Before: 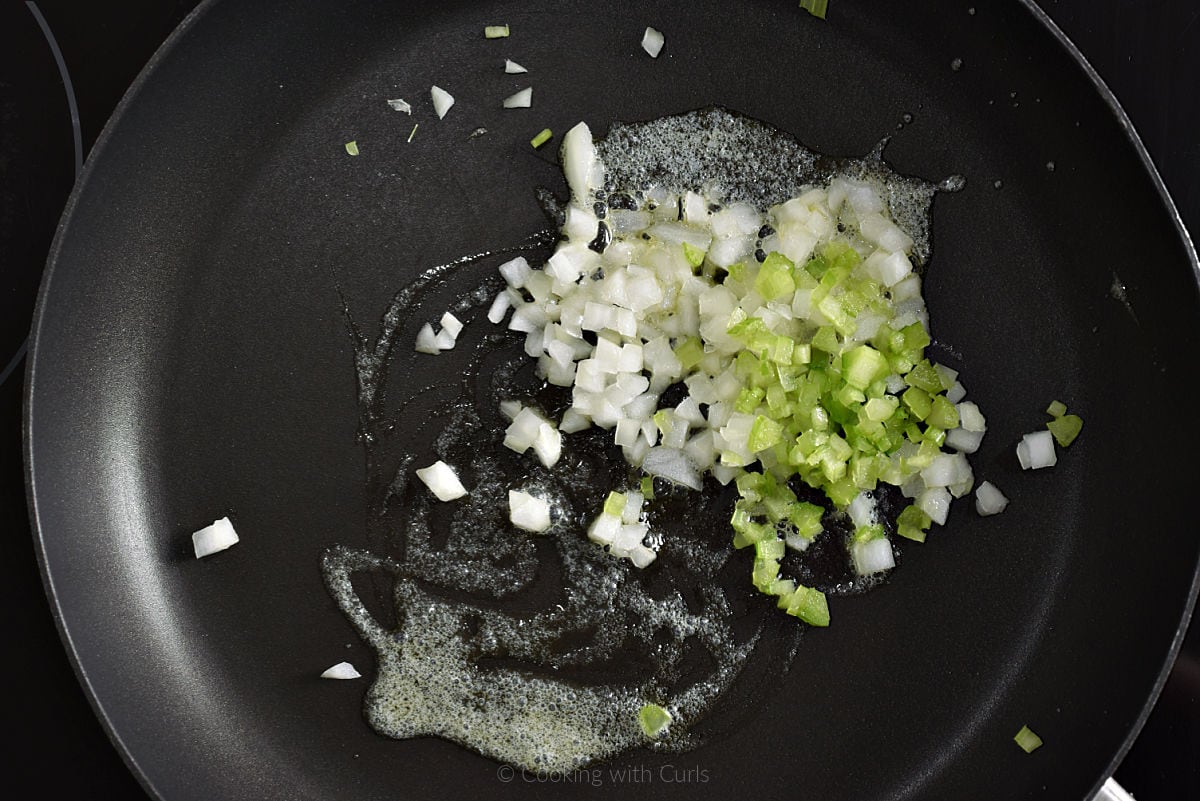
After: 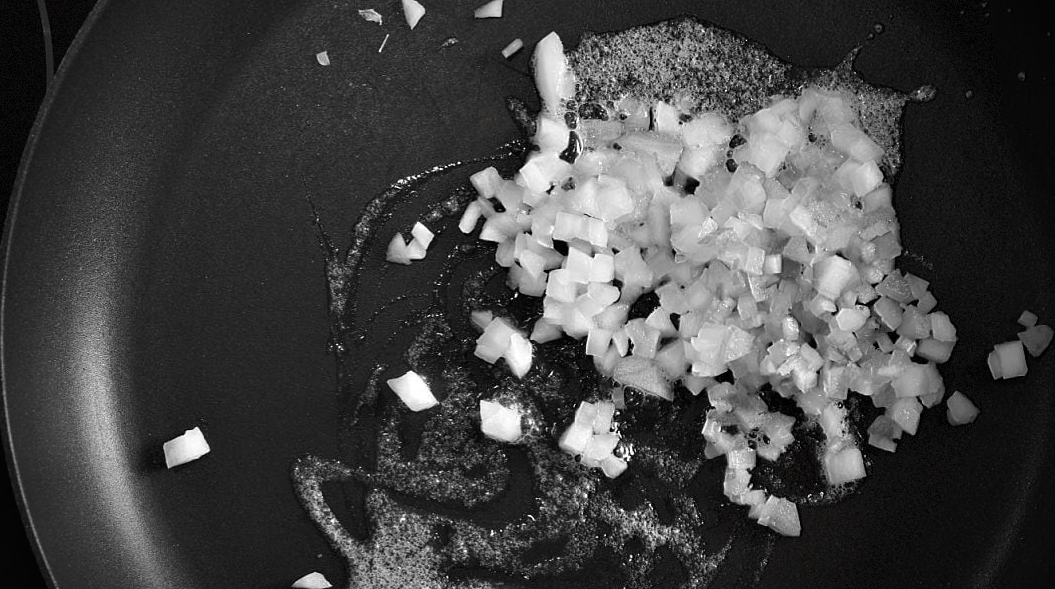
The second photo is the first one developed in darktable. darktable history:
bloom: size 3%, threshold 100%, strength 0%
crop and rotate: left 2.425%, top 11.305%, right 9.6%, bottom 15.08%
vignetting: fall-off start 68.33%, fall-off radius 30%, saturation 0.042, center (-0.066, -0.311), width/height ratio 0.992, shape 0.85, dithering 8-bit output
color zones: curves: ch1 [(0, 0.006) (0.094, 0.285) (0.171, 0.001) (0.429, 0.001) (0.571, 0.003) (0.714, 0.004) (0.857, 0.004) (1, 0.006)]
